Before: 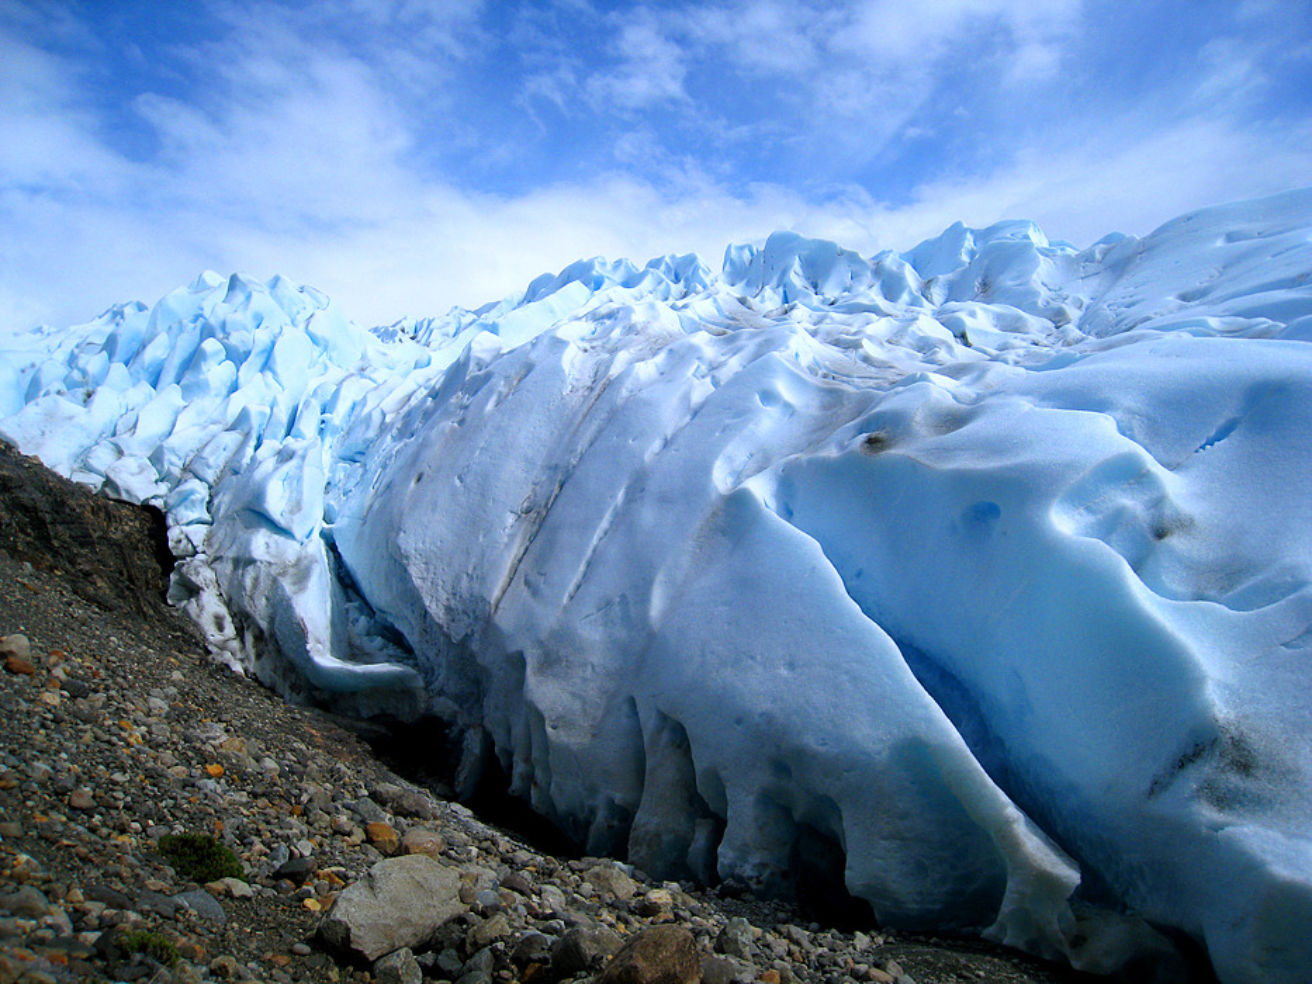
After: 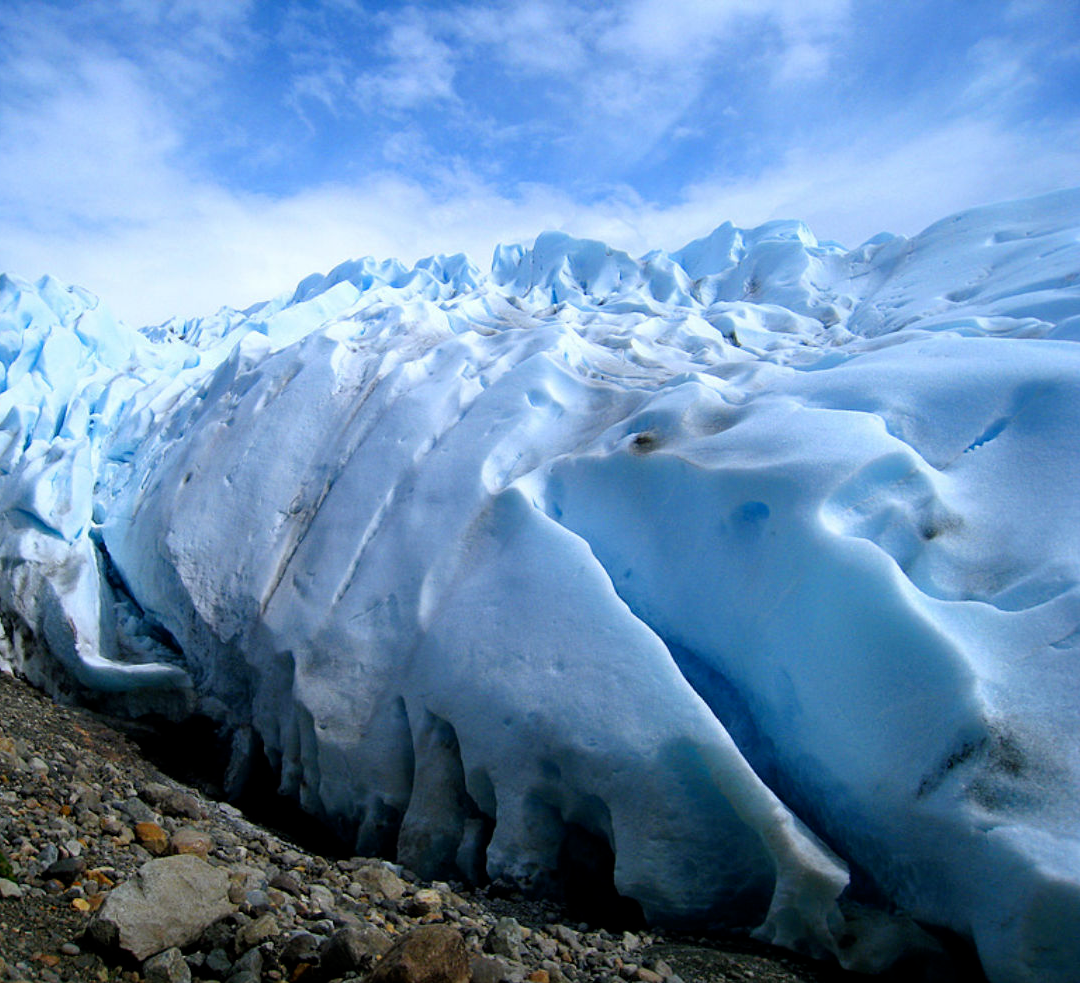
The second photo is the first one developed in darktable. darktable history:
crop: left 17.654%, bottom 0.023%
